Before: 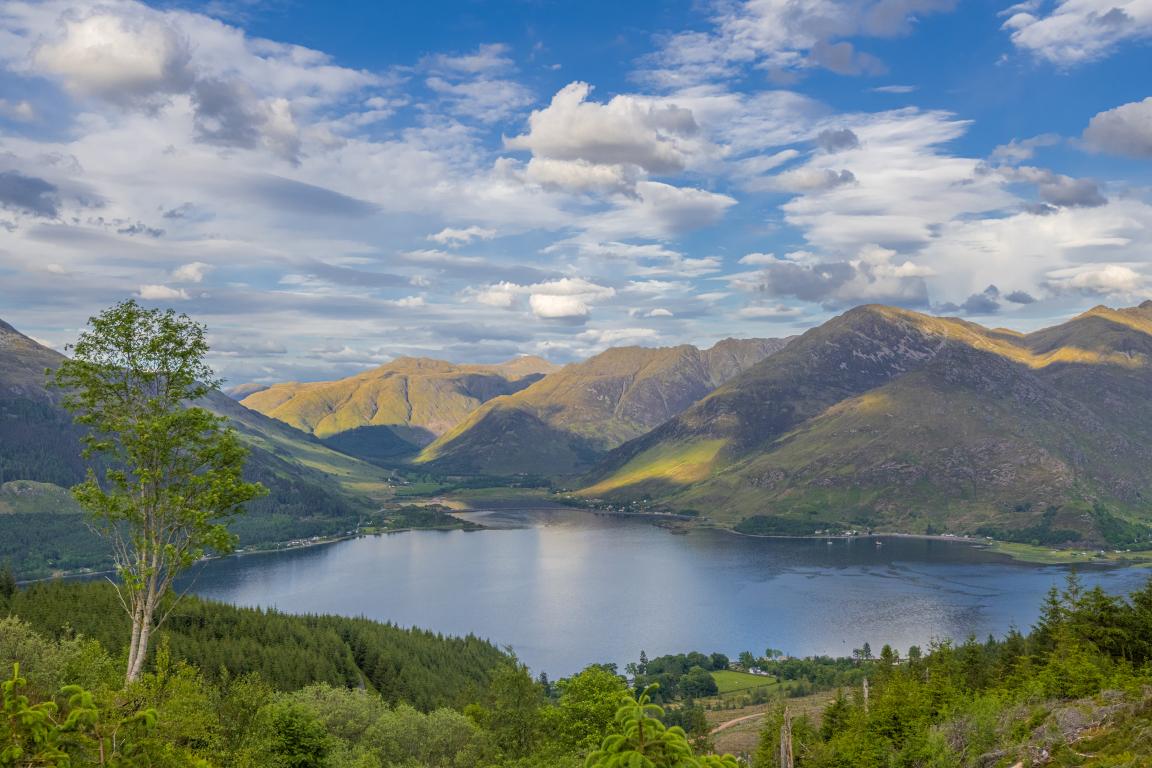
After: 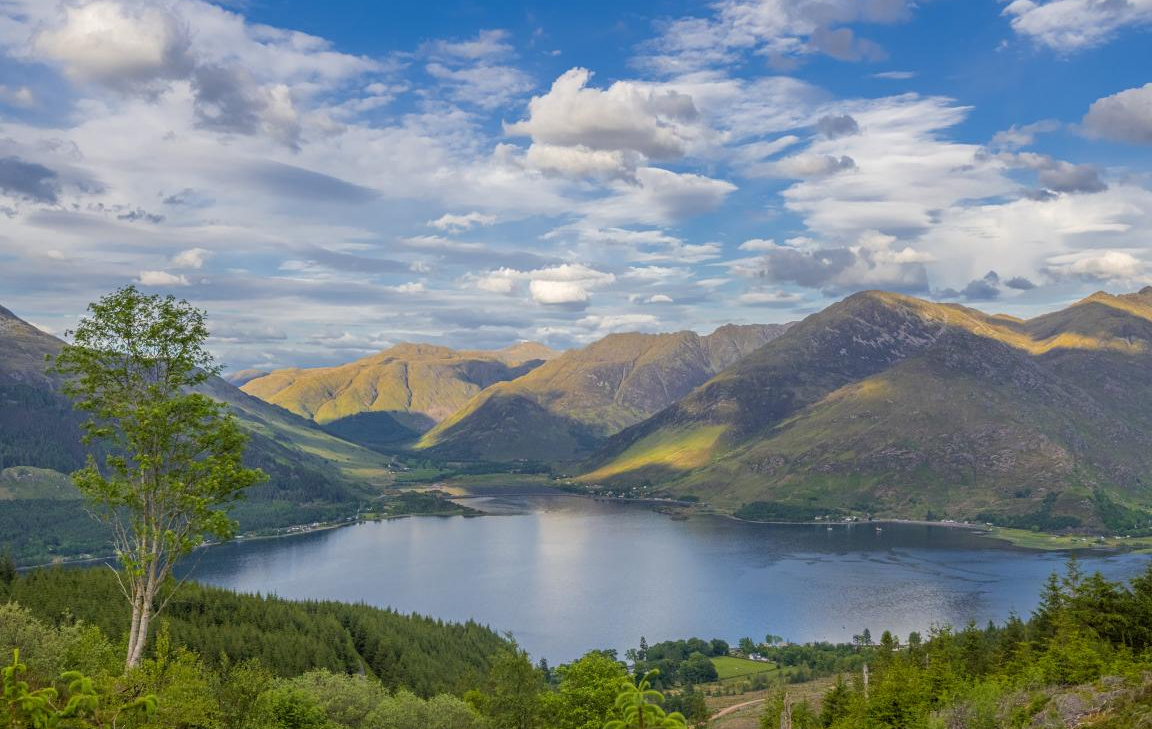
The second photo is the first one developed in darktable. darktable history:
crop and rotate: top 1.91%, bottom 3.123%
